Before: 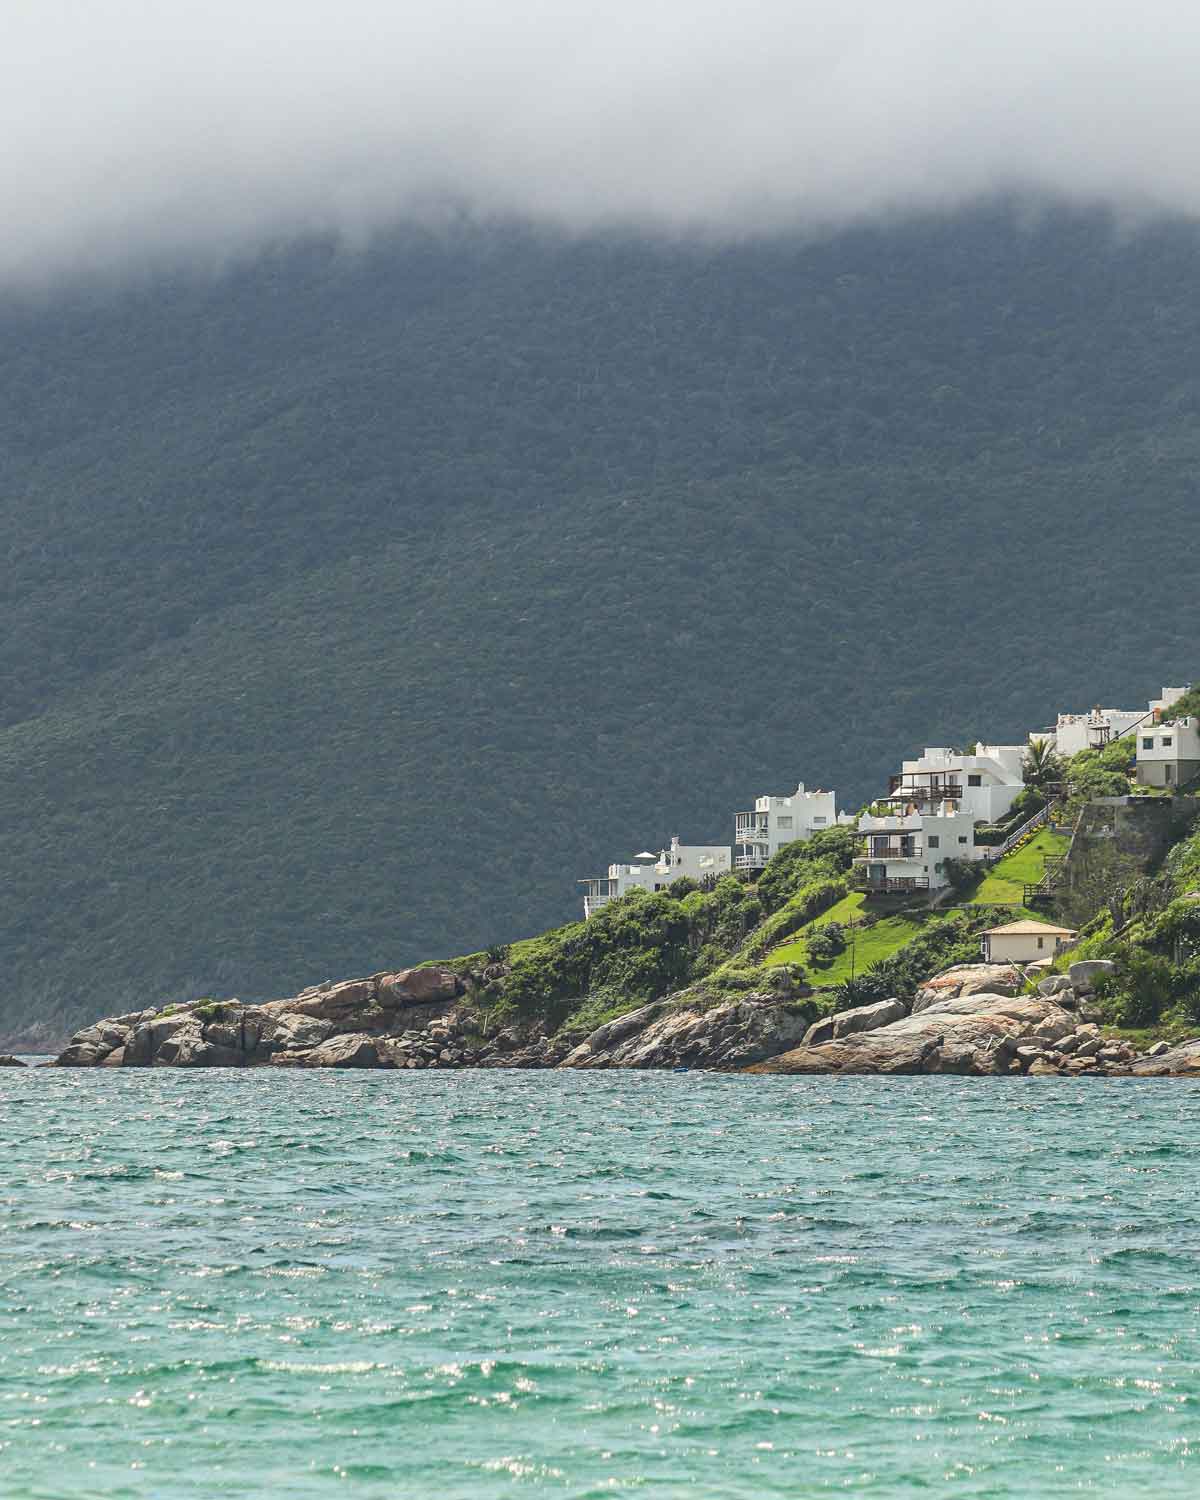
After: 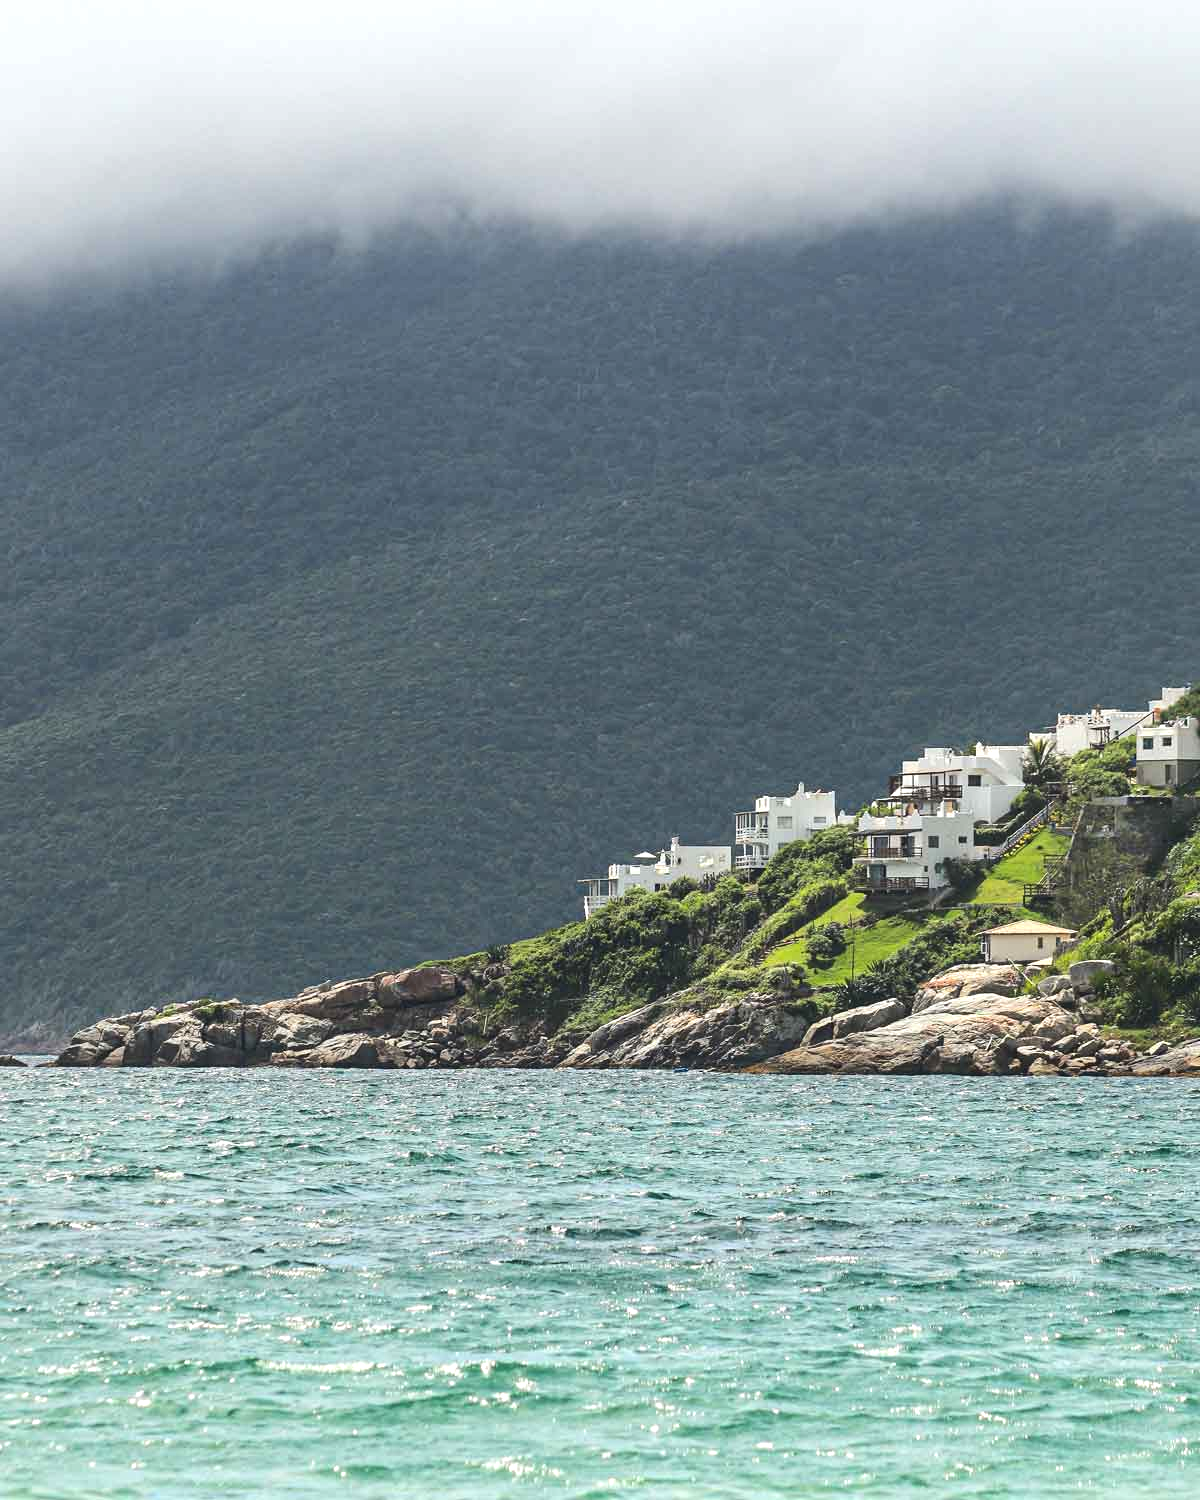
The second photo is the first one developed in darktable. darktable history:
tone equalizer: -8 EV -0.437 EV, -7 EV -0.374 EV, -6 EV -0.337 EV, -5 EV -0.222 EV, -3 EV 0.244 EV, -2 EV 0.342 EV, -1 EV 0.379 EV, +0 EV 0.441 EV, edges refinement/feathering 500, mask exposure compensation -1.57 EV, preserve details no
